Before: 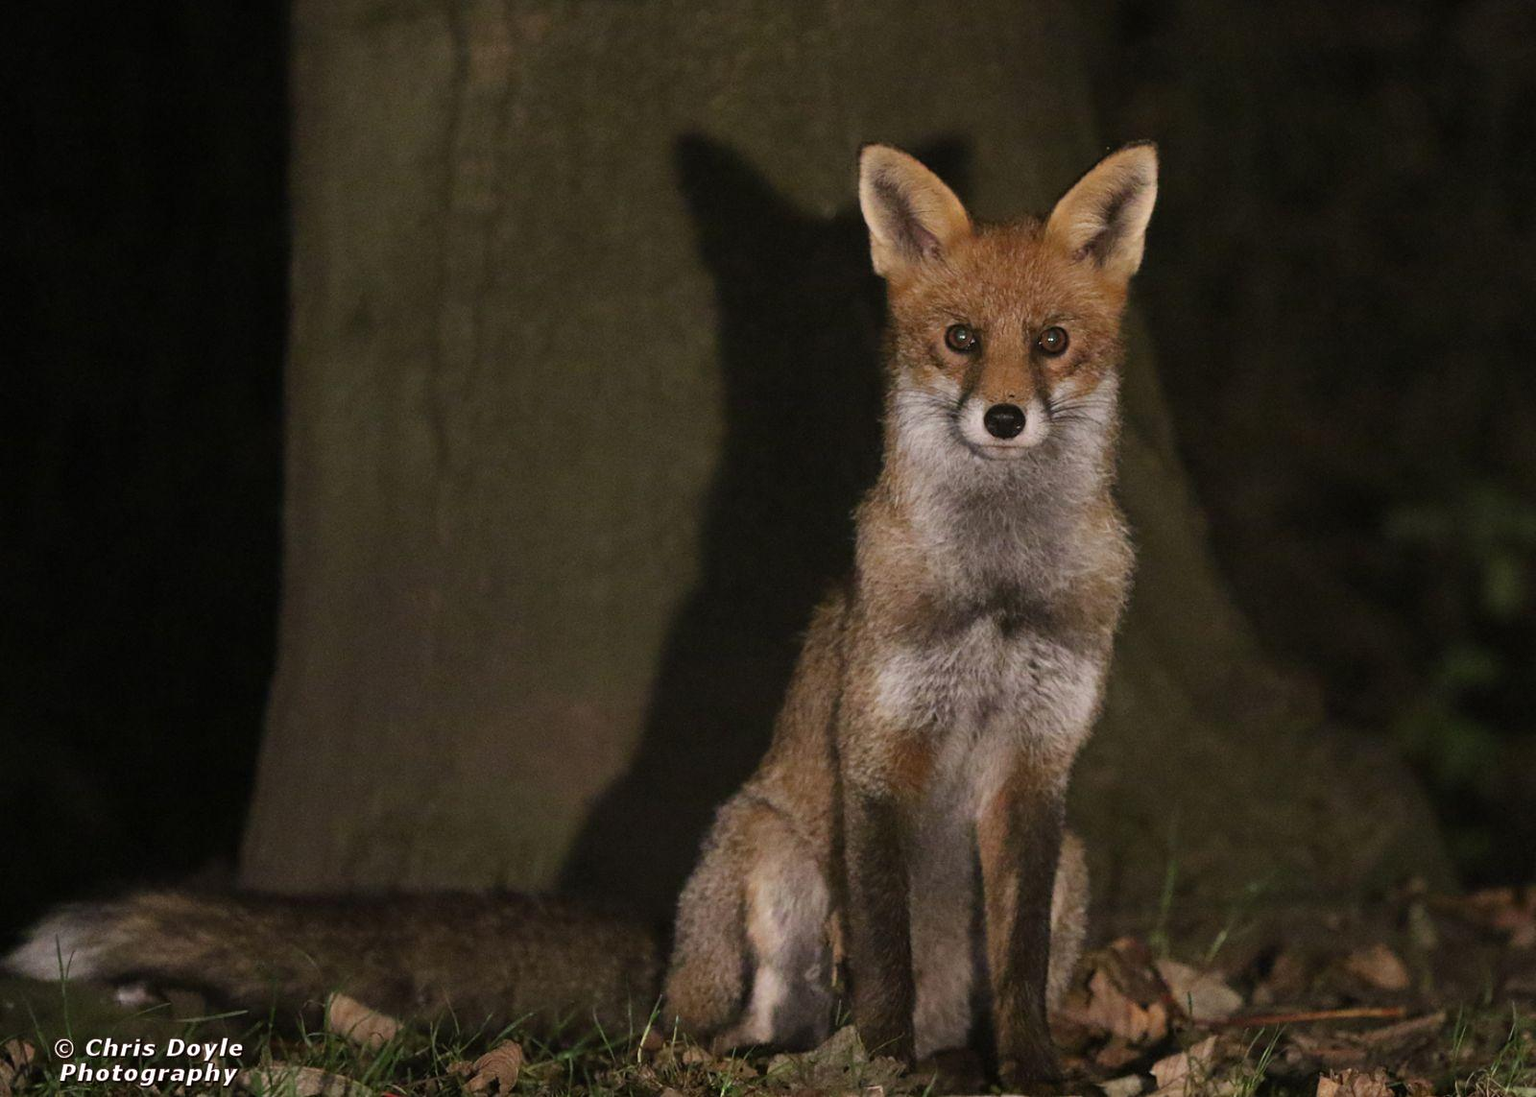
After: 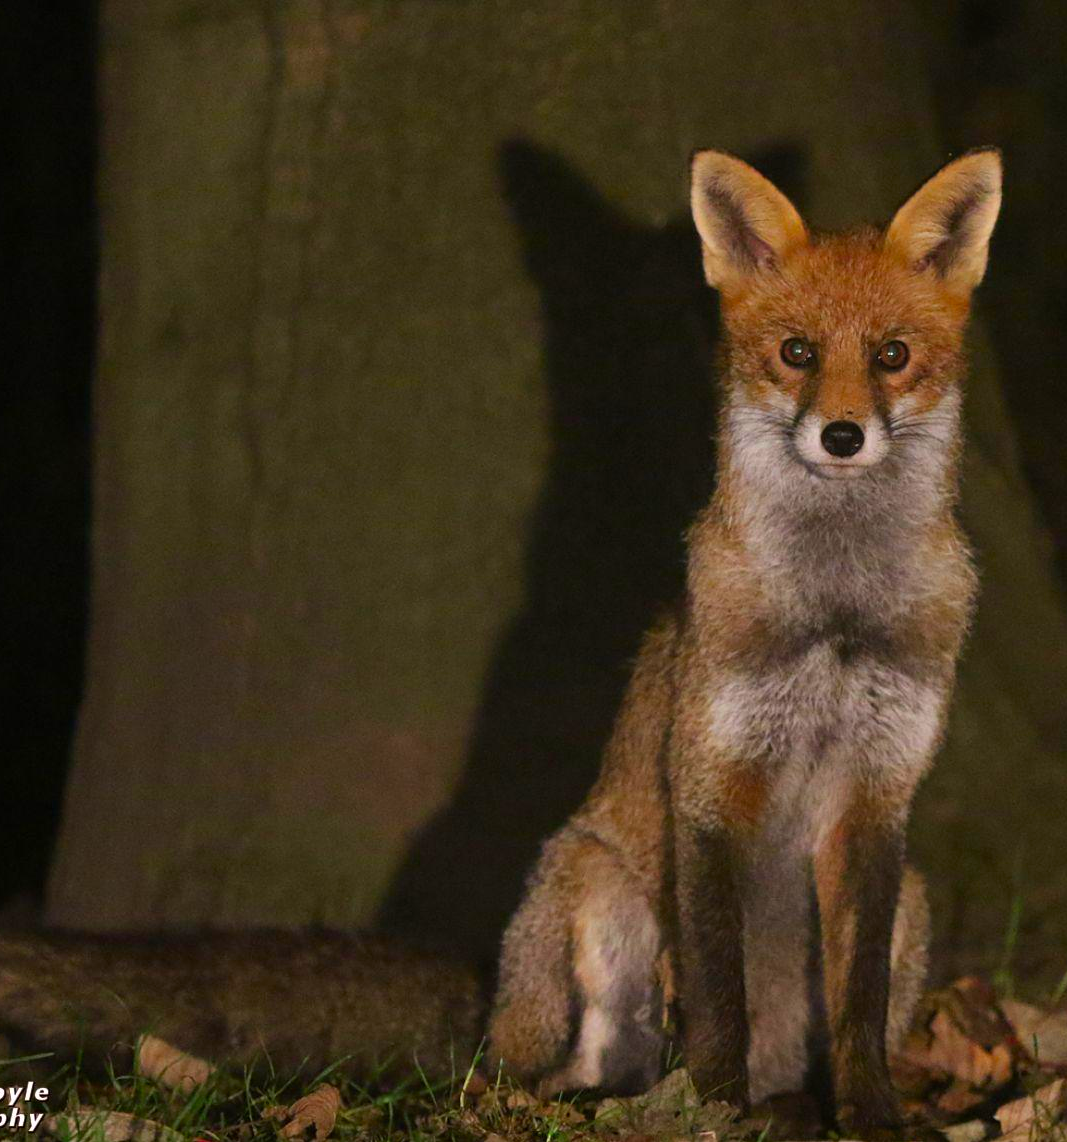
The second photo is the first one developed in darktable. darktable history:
crop and rotate: left 12.777%, right 20.511%
contrast brightness saturation: saturation 0.498
